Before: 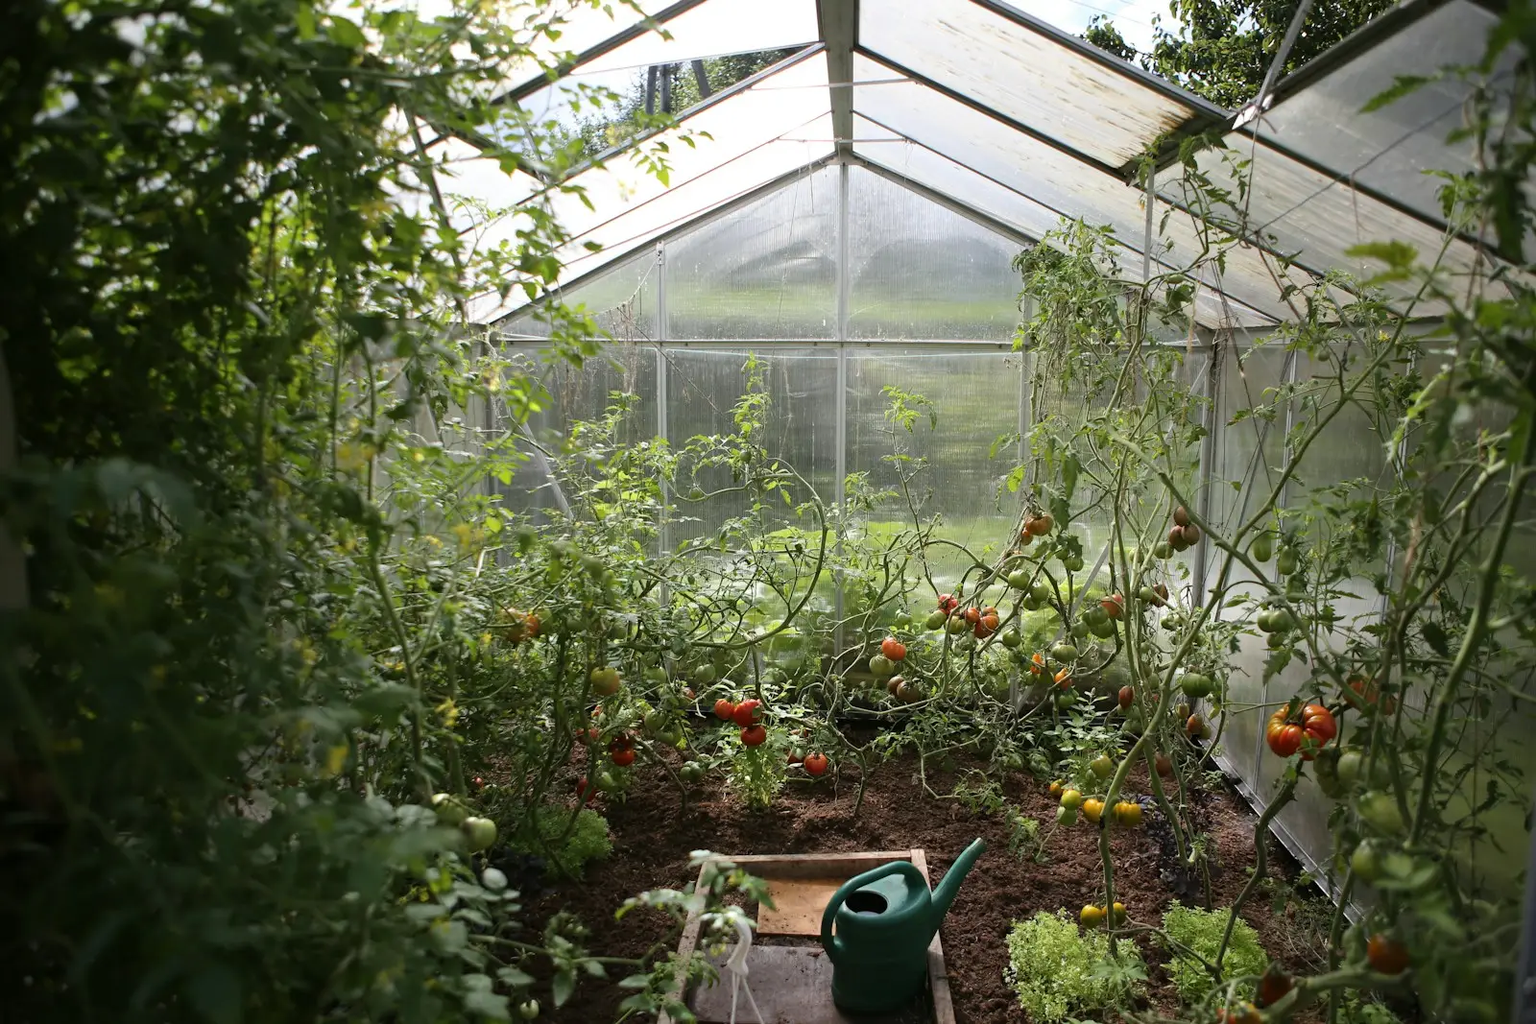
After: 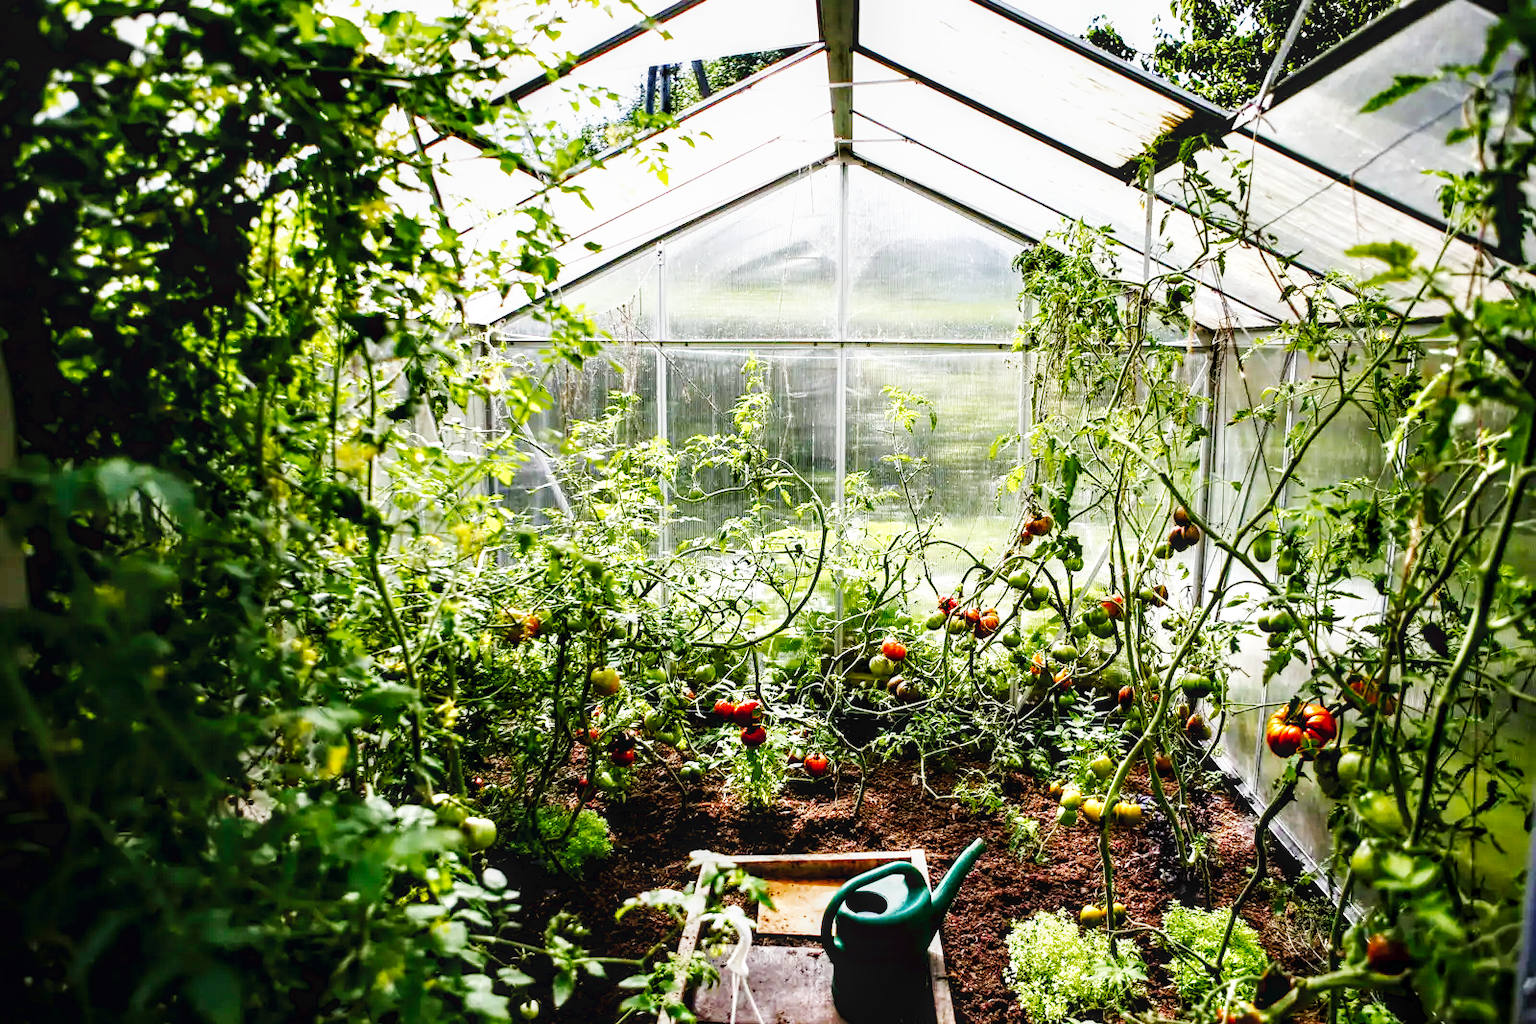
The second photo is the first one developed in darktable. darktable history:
white balance: emerald 1
contrast equalizer: octaves 7, y [[0.6 ×6], [0.55 ×6], [0 ×6], [0 ×6], [0 ×6]]
local contrast: detail 130%
color balance rgb: perceptual saturation grading › global saturation 20%, perceptual saturation grading › highlights -25%, perceptual saturation grading › shadows 50%
base curve: curves: ch0 [(0, 0.003) (0.001, 0.002) (0.006, 0.004) (0.02, 0.022) (0.048, 0.086) (0.094, 0.234) (0.162, 0.431) (0.258, 0.629) (0.385, 0.8) (0.548, 0.918) (0.751, 0.988) (1, 1)], preserve colors none
